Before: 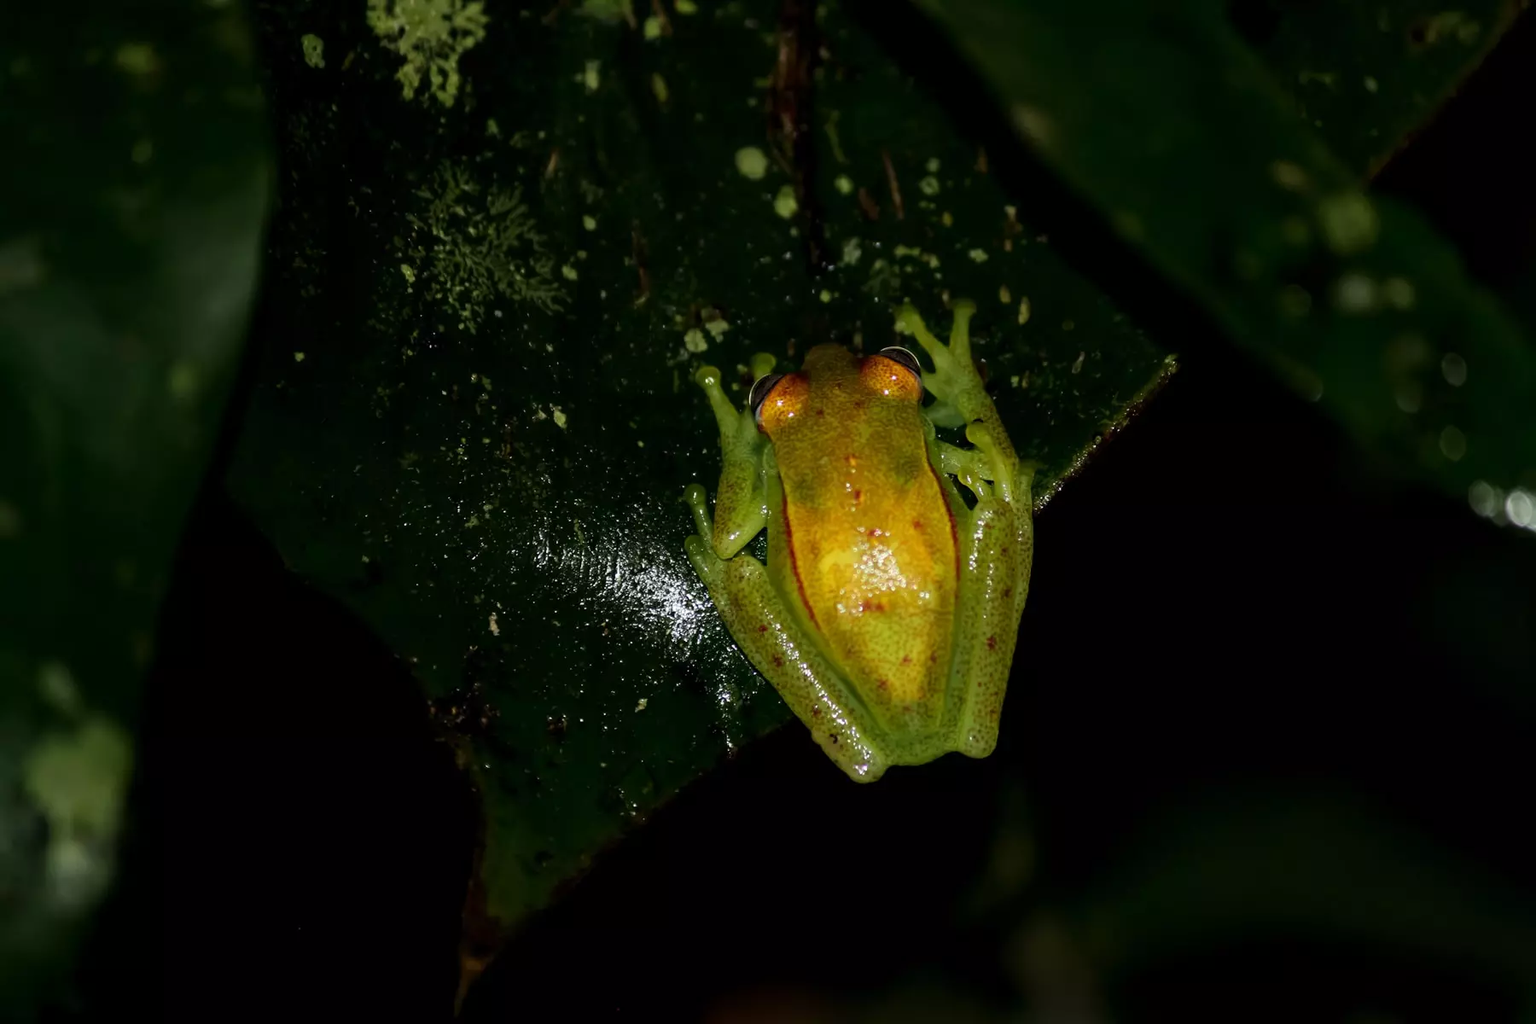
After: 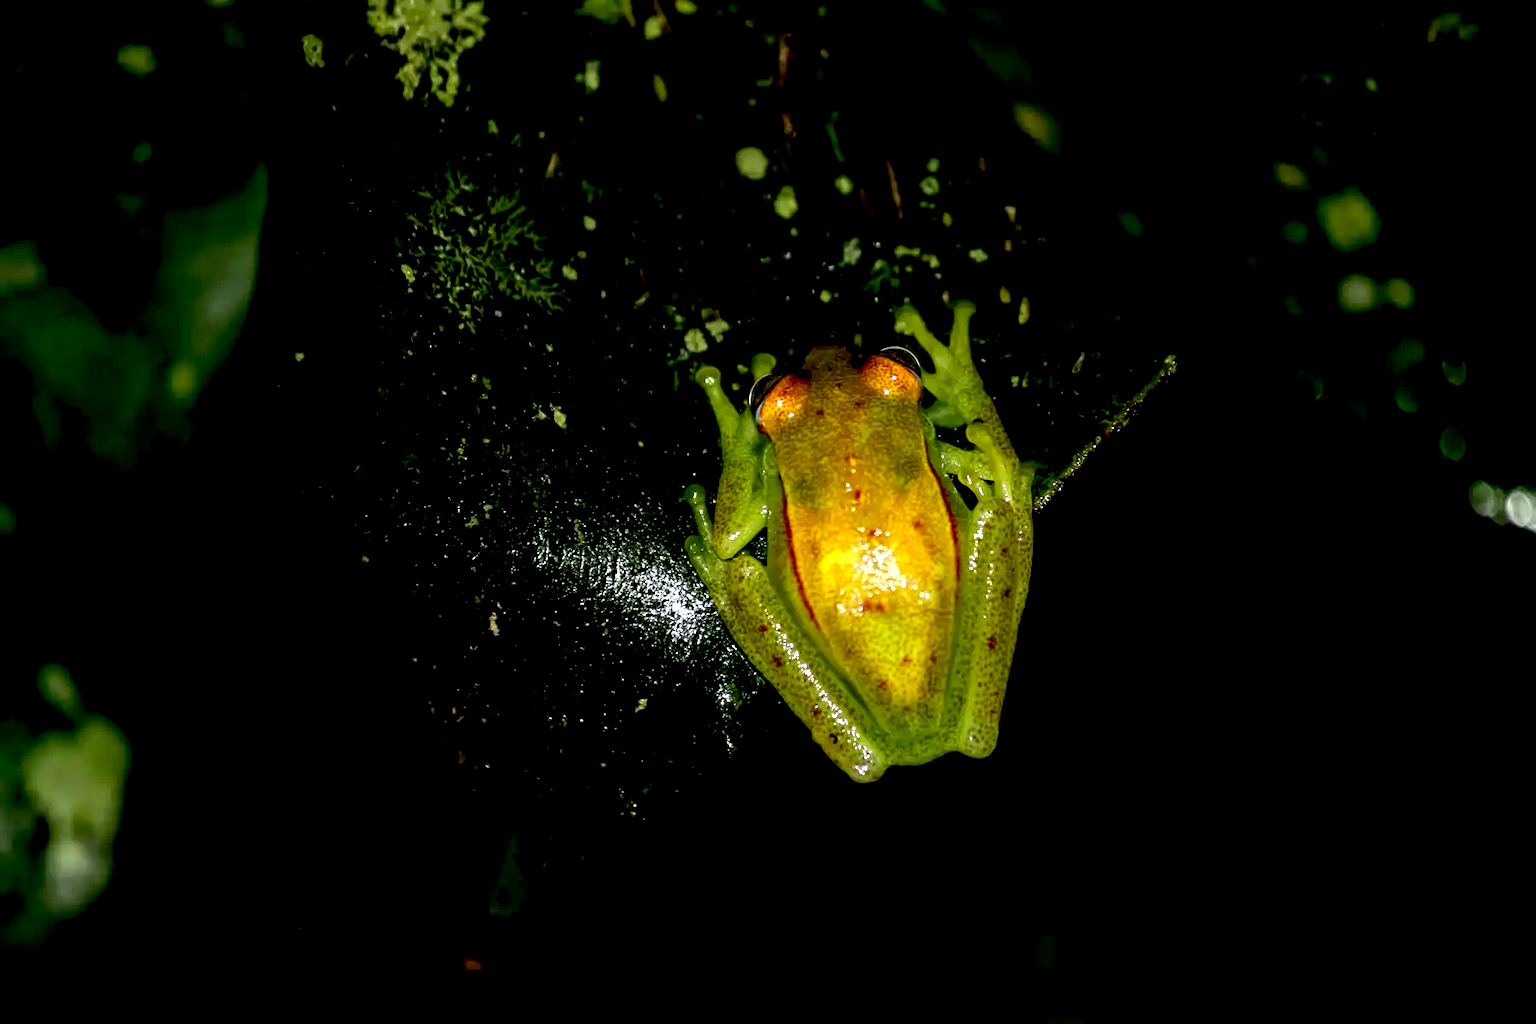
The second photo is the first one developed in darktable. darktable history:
exposure: black level correction 0.011, exposure 1.088 EV, compensate exposure bias true, compensate highlight preservation false
local contrast: on, module defaults
